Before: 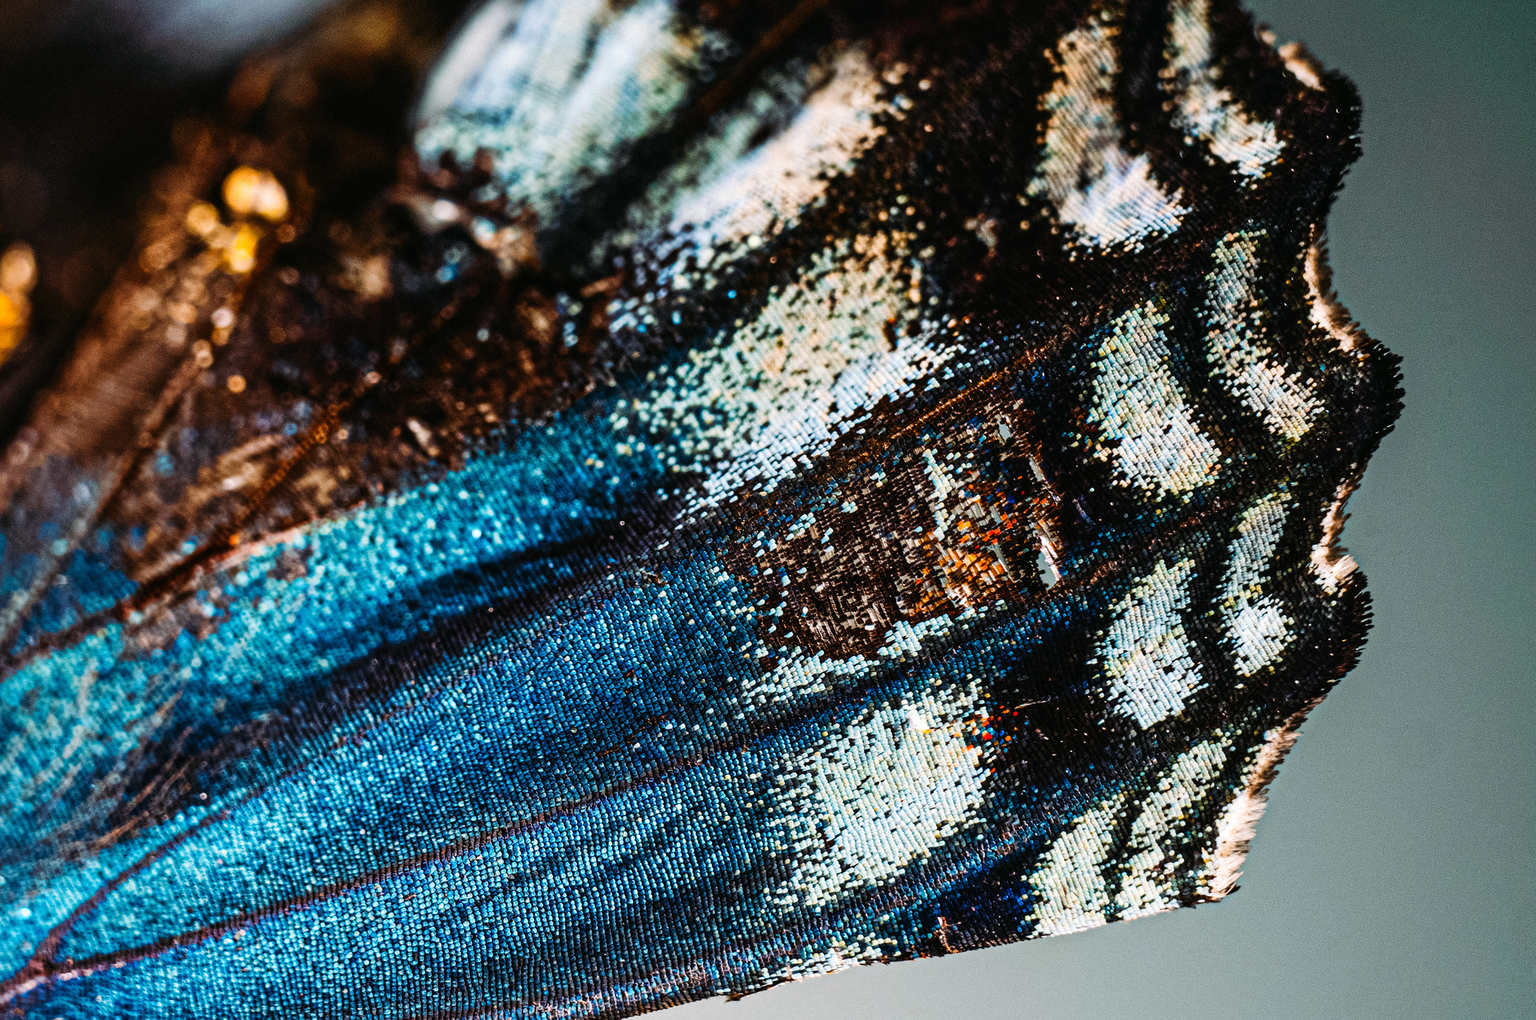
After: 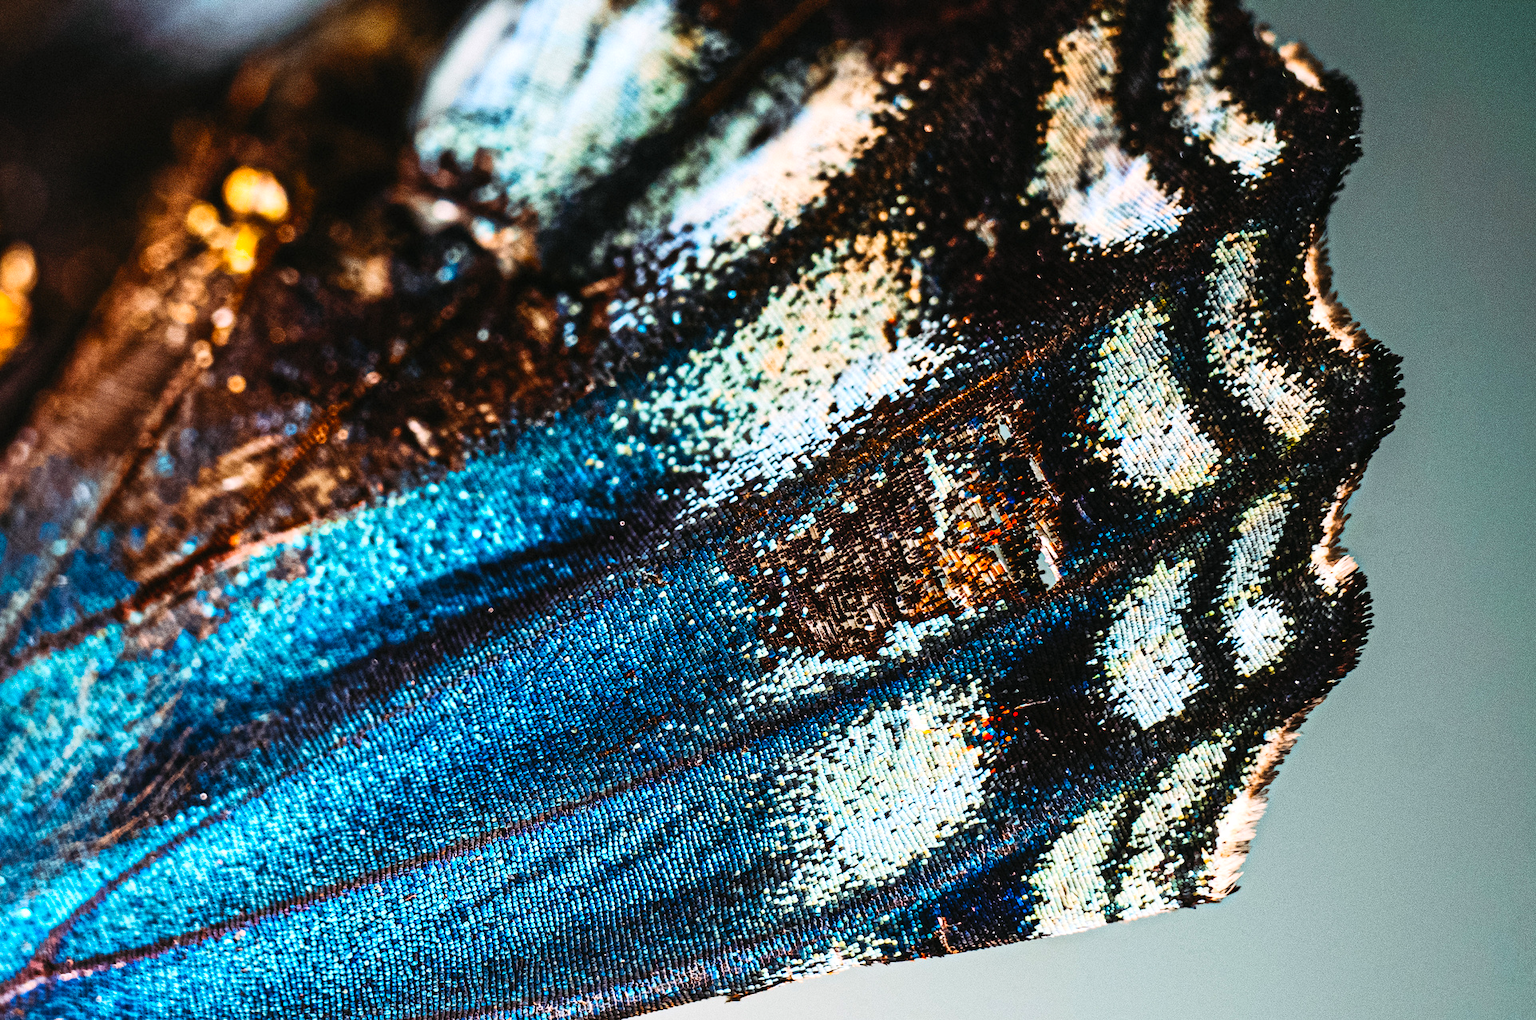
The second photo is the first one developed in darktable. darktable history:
contrast brightness saturation: contrast 0.2, brightness 0.16, saturation 0.22
levels: levels [0, 0.492, 0.984]
